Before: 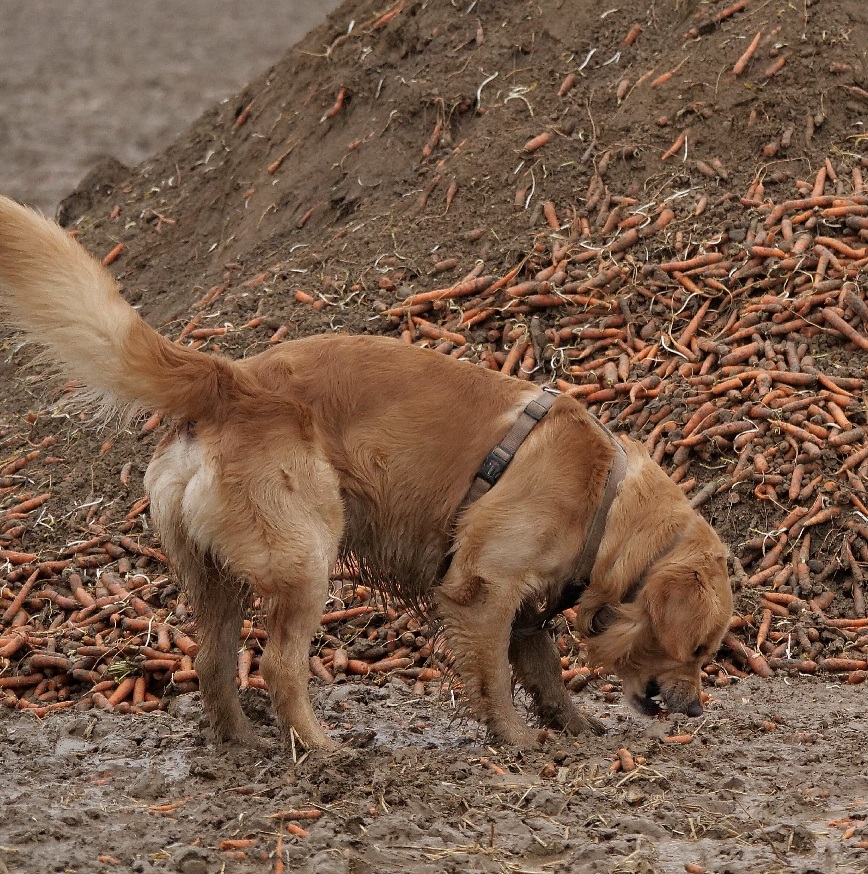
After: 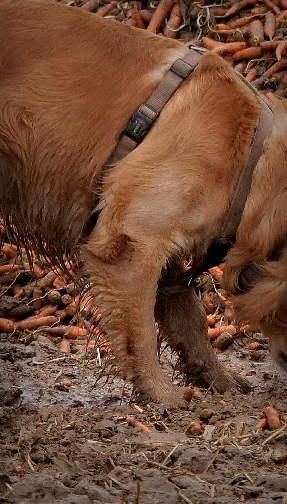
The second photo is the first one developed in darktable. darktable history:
vignetting: fall-off start 53.2%, brightness -0.594, saturation 0, automatic ratio true, width/height ratio 1.313, shape 0.22, unbound false
crop: left 40.878%, top 39.176%, right 25.993%, bottom 3.081%
